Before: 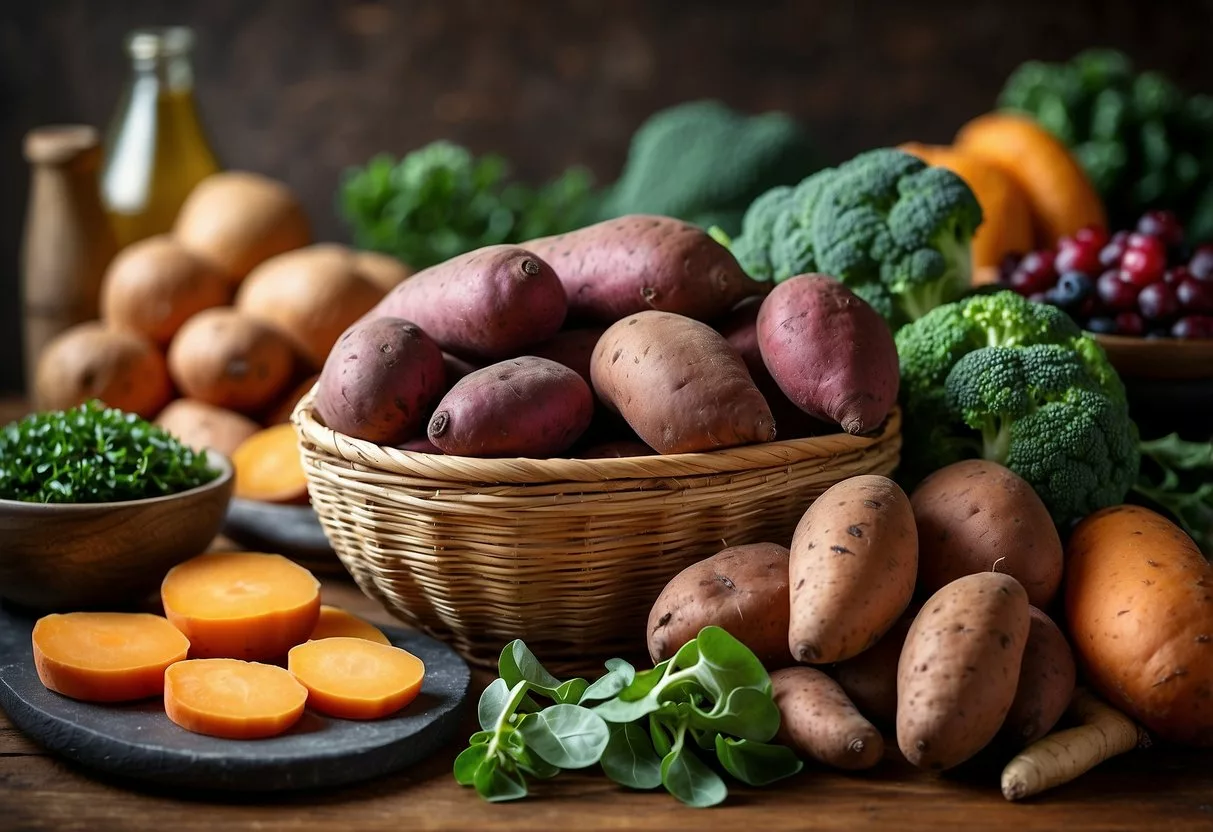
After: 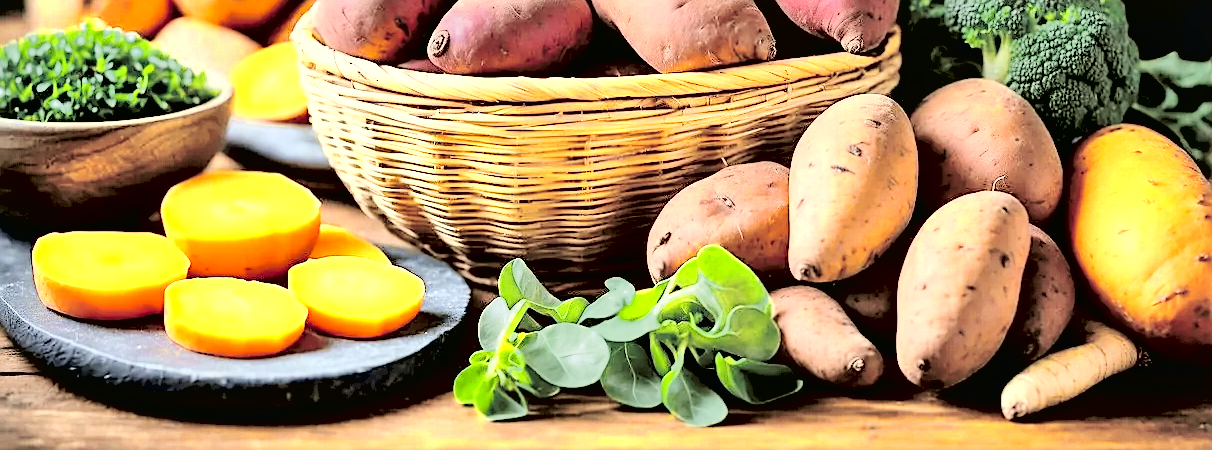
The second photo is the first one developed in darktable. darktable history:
sharpen: on, module defaults
tone curve: curves: ch0 [(0.003, 0.023) (0.071, 0.052) (0.236, 0.197) (0.466, 0.557) (0.625, 0.761) (0.783, 0.9) (0.994, 0.968)]; ch1 [(0, 0) (0.262, 0.227) (0.417, 0.386) (0.469, 0.467) (0.502, 0.498) (0.528, 0.53) (0.573, 0.579) (0.605, 0.621) (0.644, 0.671) (0.686, 0.728) (0.994, 0.987)]; ch2 [(0, 0) (0.262, 0.188) (0.385, 0.353) (0.427, 0.424) (0.495, 0.493) (0.515, 0.54) (0.547, 0.561) (0.589, 0.613) (0.644, 0.748) (1, 1)], color space Lab, independent channels, preserve colors none
crop and rotate: top 45.802%, right 0.004%
color zones: curves: ch0 [(0.004, 0.305) (0.261, 0.623) (0.389, 0.399) (0.708, 0.571) (0.947, 0.34)]; ch1 [(0.025, 0.645) (0.229, 0.584) (0.326, 0.551) (0.484, 0.262) (0.757, 0.643)]
local contrast: mode bilateral grid, contrast 21, coarseness 51, detail 149%, midtone range 0.2
exposure: black level correction 0.006, exposure -0.218 EV, compensate exposure bias true, compensate highlight preservation false
contrast brightness saturation: brightness 0.984
shadows and highlights: shadows 39.51, highlights -53.46, low approximation 0.01, soften with gaussian
